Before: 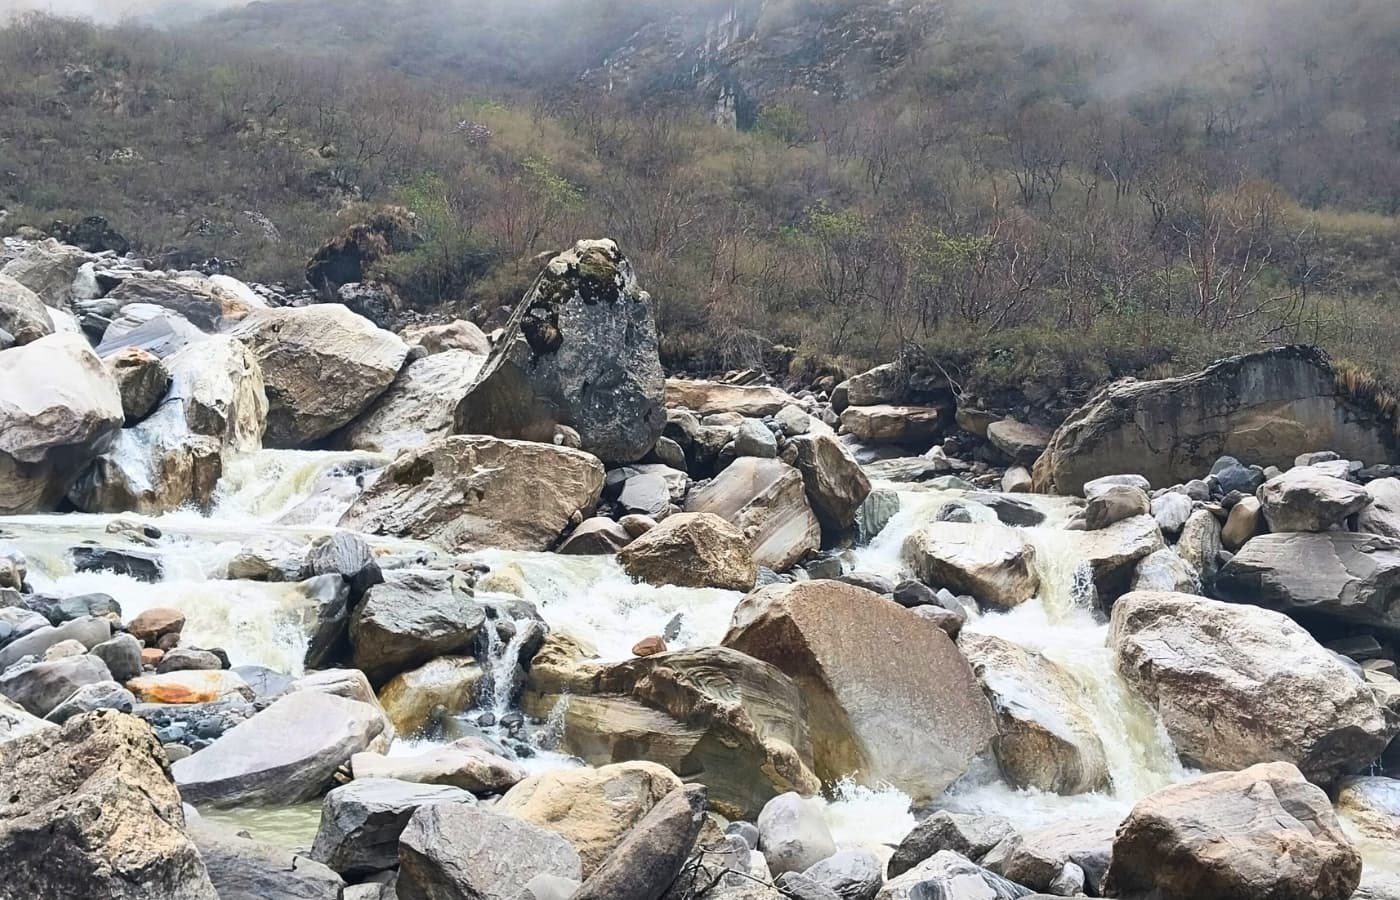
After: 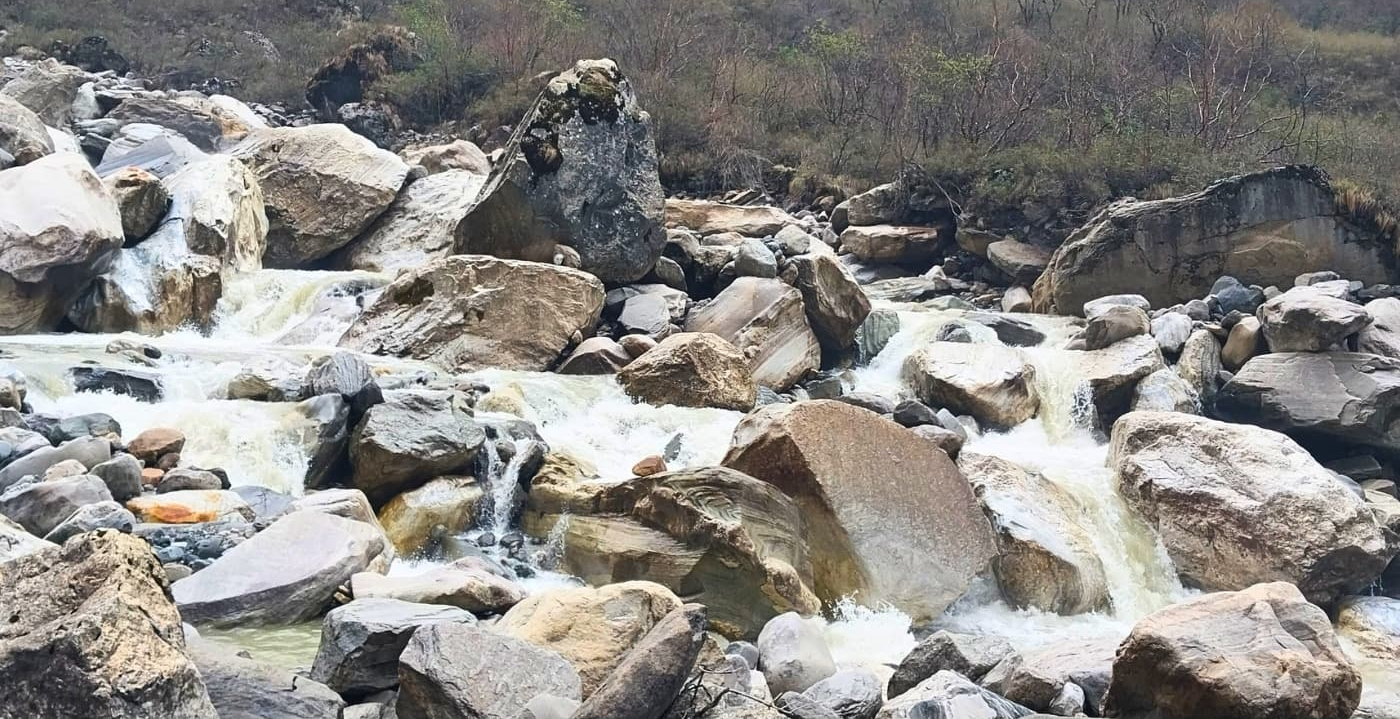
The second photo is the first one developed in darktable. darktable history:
crop and rotate: top 20.037%
levels: black 0.071%
